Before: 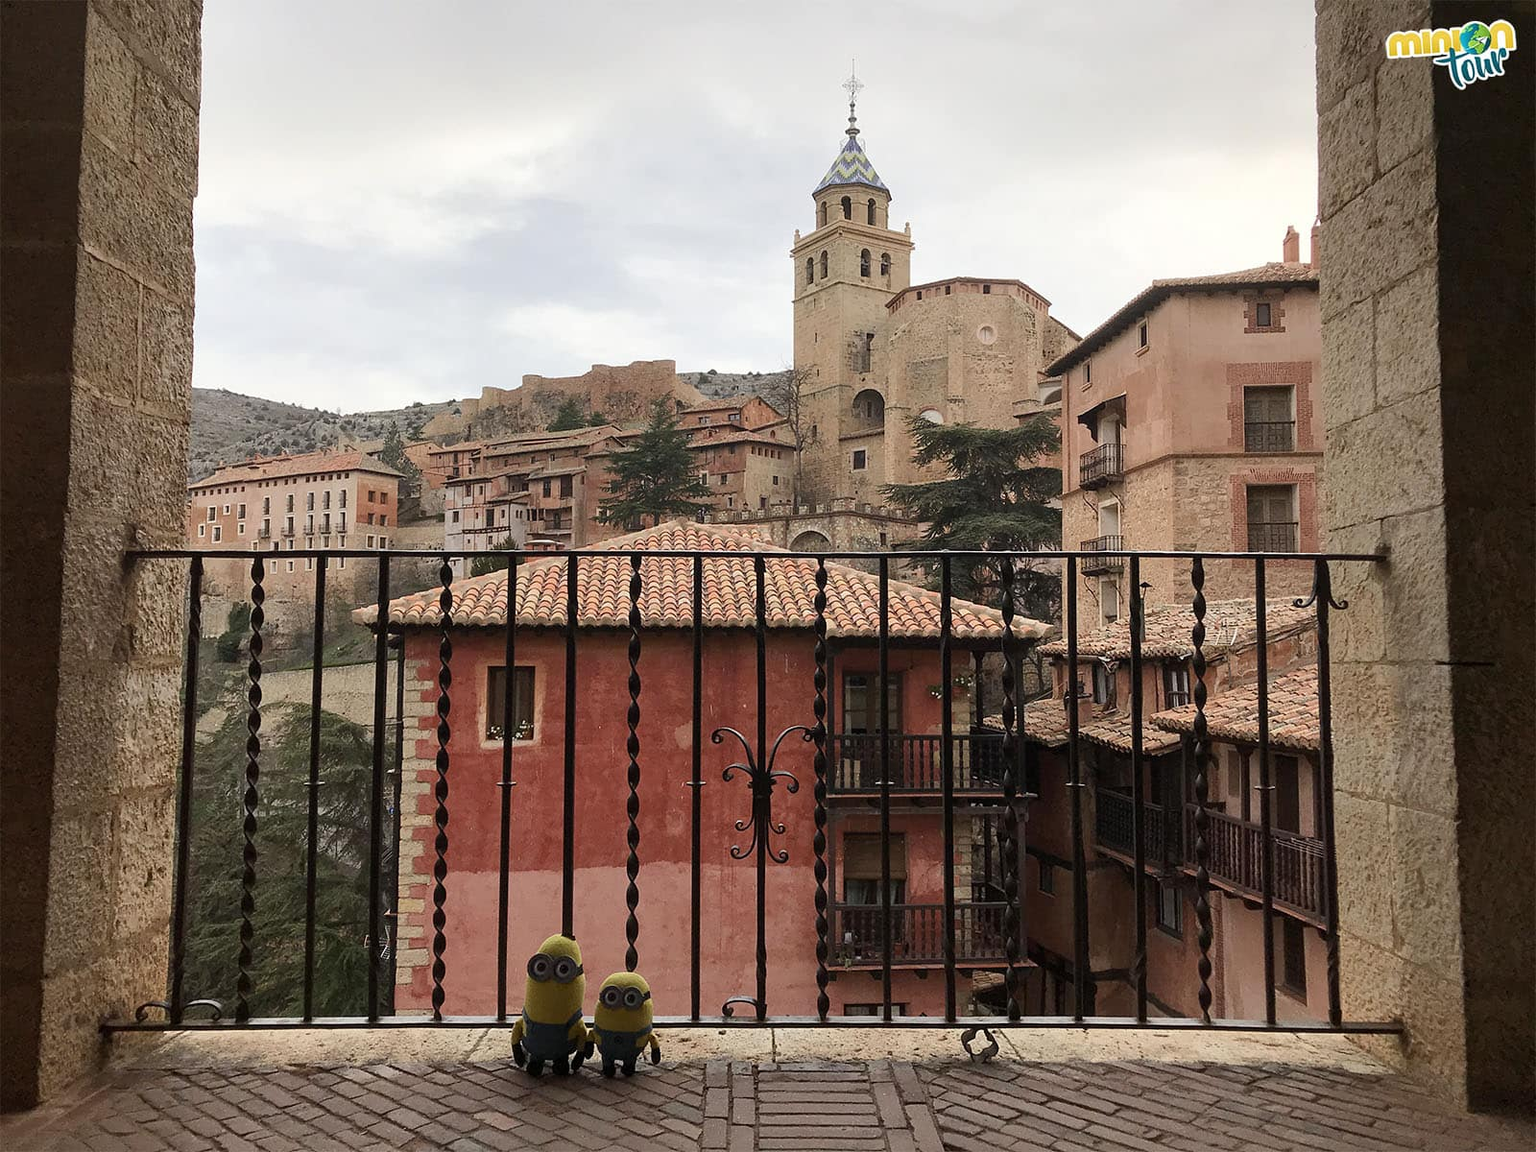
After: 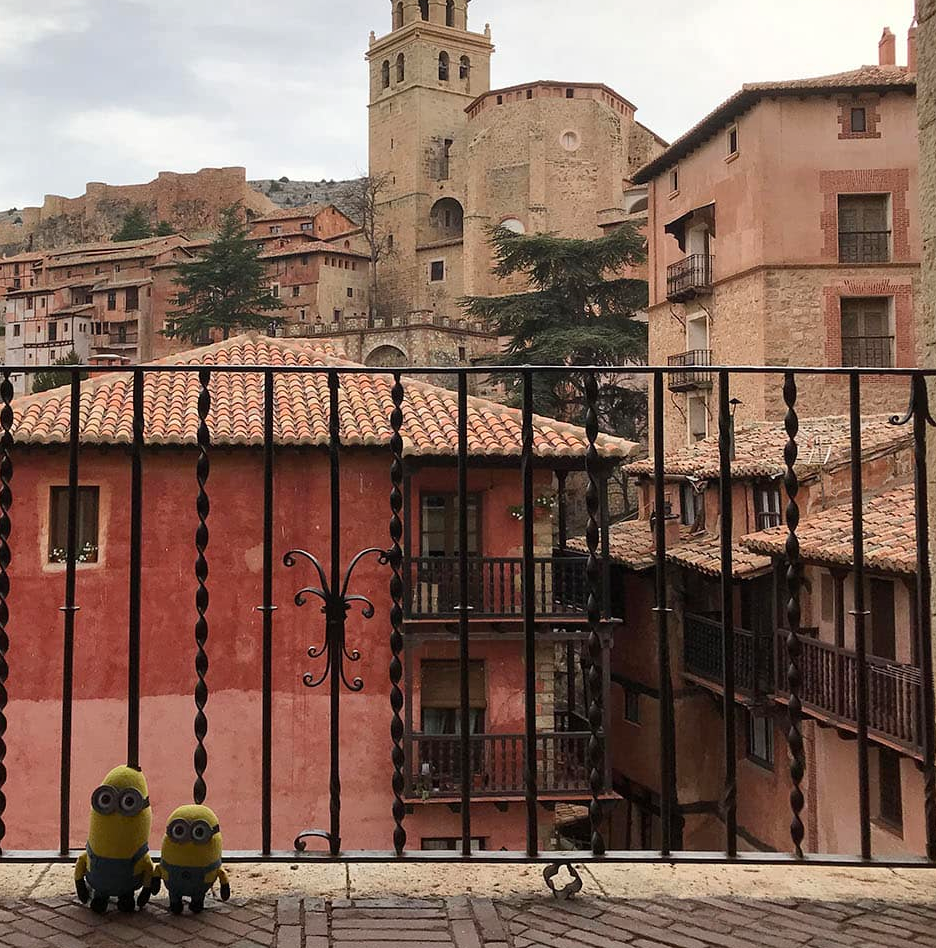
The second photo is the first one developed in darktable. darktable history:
crop and rotate: left 28.721%, top 17.412%, right 12.756%, bottom 3.55%
shadows and highlights: shadows 20.94, highlights -35.95, soften with gaussian
